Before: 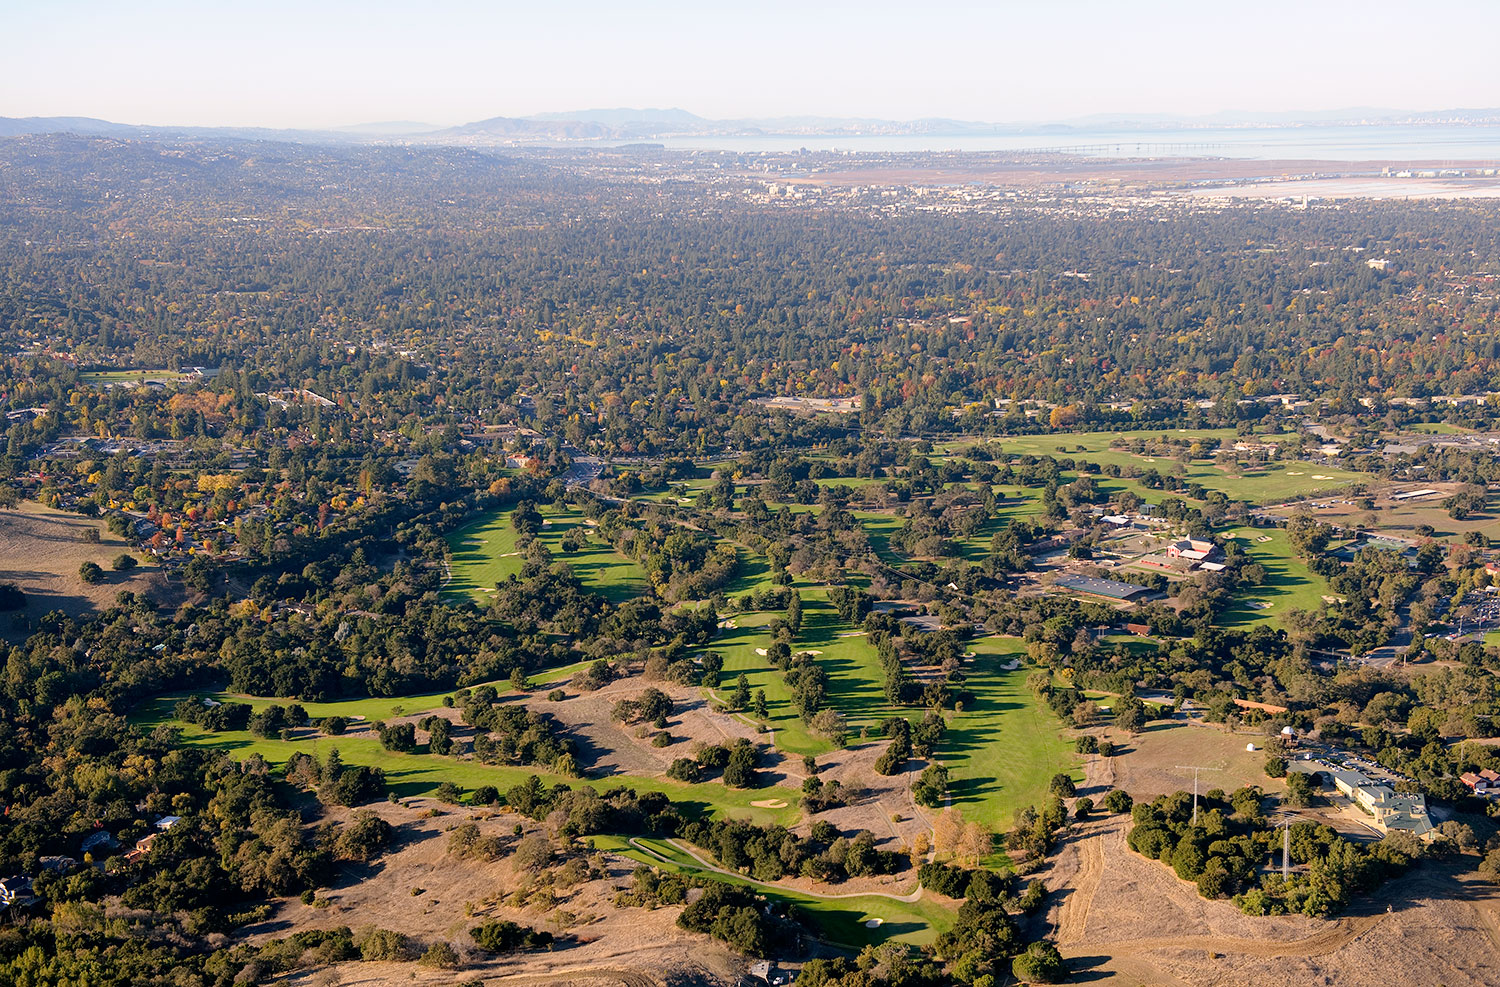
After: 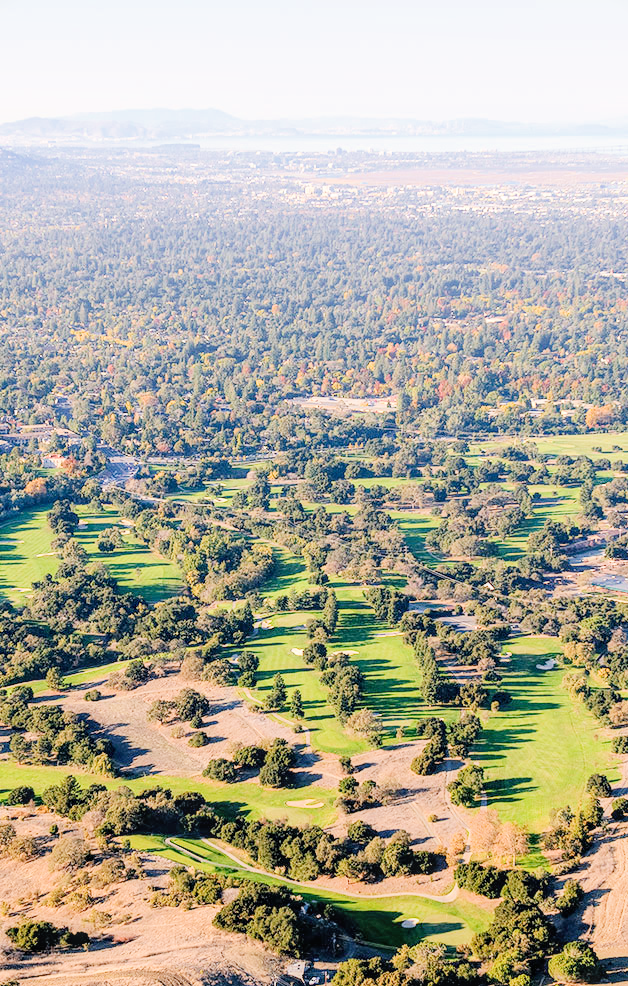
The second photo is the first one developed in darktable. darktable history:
crop: left 30.941%, right 27.144%
filmic rgb: black relative exposure -6.98 EV, white relative exposure 5.64 EV, hardness 2.85, iterations of high-quality reconstruction 0
tone equalizer: edges refinement/feathering 500, mask exposure compensation -1.57 EV, preserve details no
local contrast: on, module defaults
exposure: black level correction 0, exposure 2.091 EV, compensate highlight preservation false
vignetting: fall-off start 116.1%, fall-off radius 58.85%, unbound false
